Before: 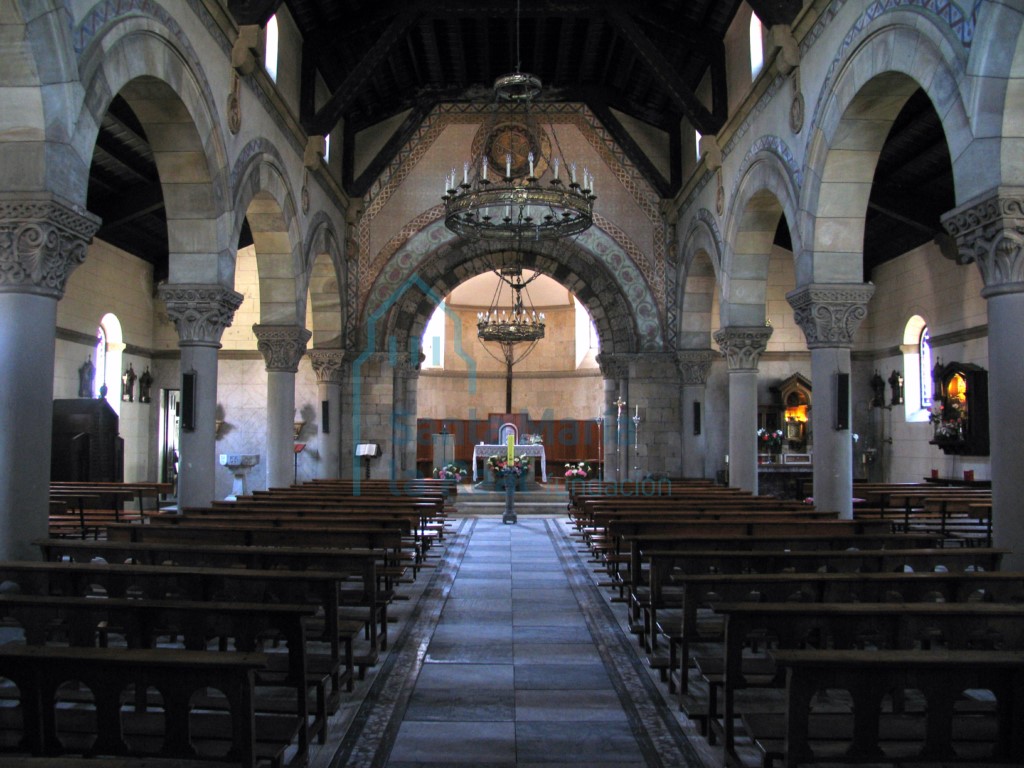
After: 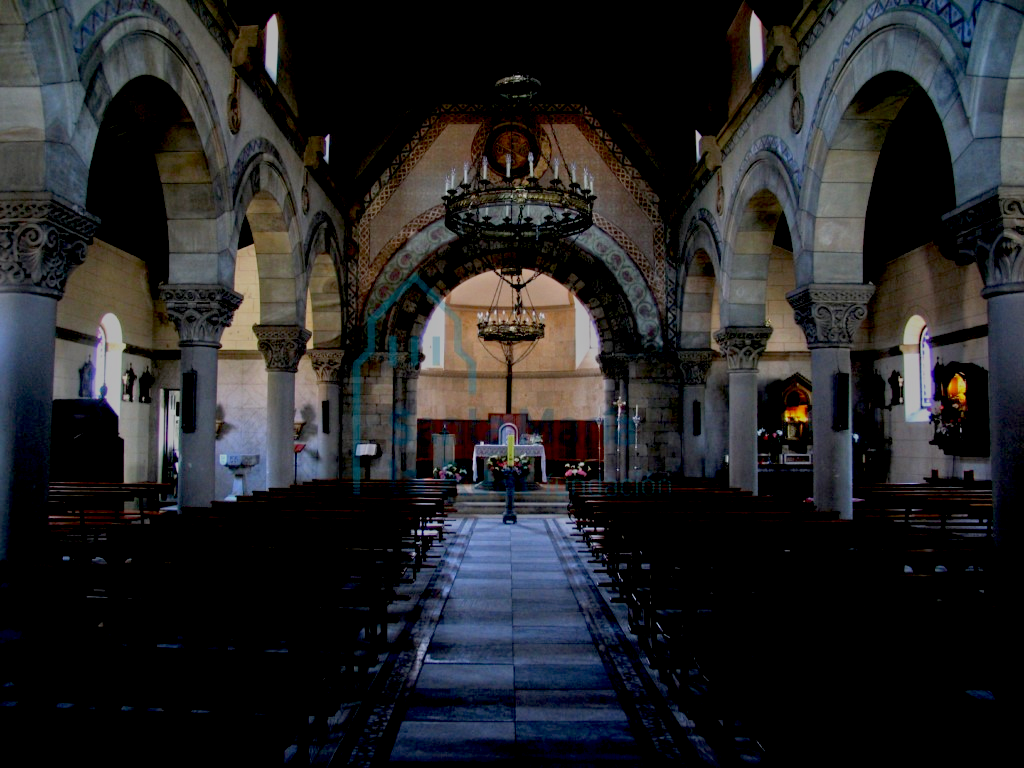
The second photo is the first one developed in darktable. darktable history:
tone equalizer: -8 EV -0.002 EV, -7 EV 0.005 EV, -6 EV -0.008 EV, -5 EV 0.007 EV, -4 EV -0.042 EV, -3 EV -0.233 EV, -2 EV -0.662 EV, -1 EV -0.983 EV, +0 EV -0.969 EV, smoothing diameter 2%, edges refinement/feathering 20, mask exposure compensation -1.57 EV, filter diffusion 5
exposure: black level correction 0.046, exposure -0.228 EV, compensate highlight preservation false
